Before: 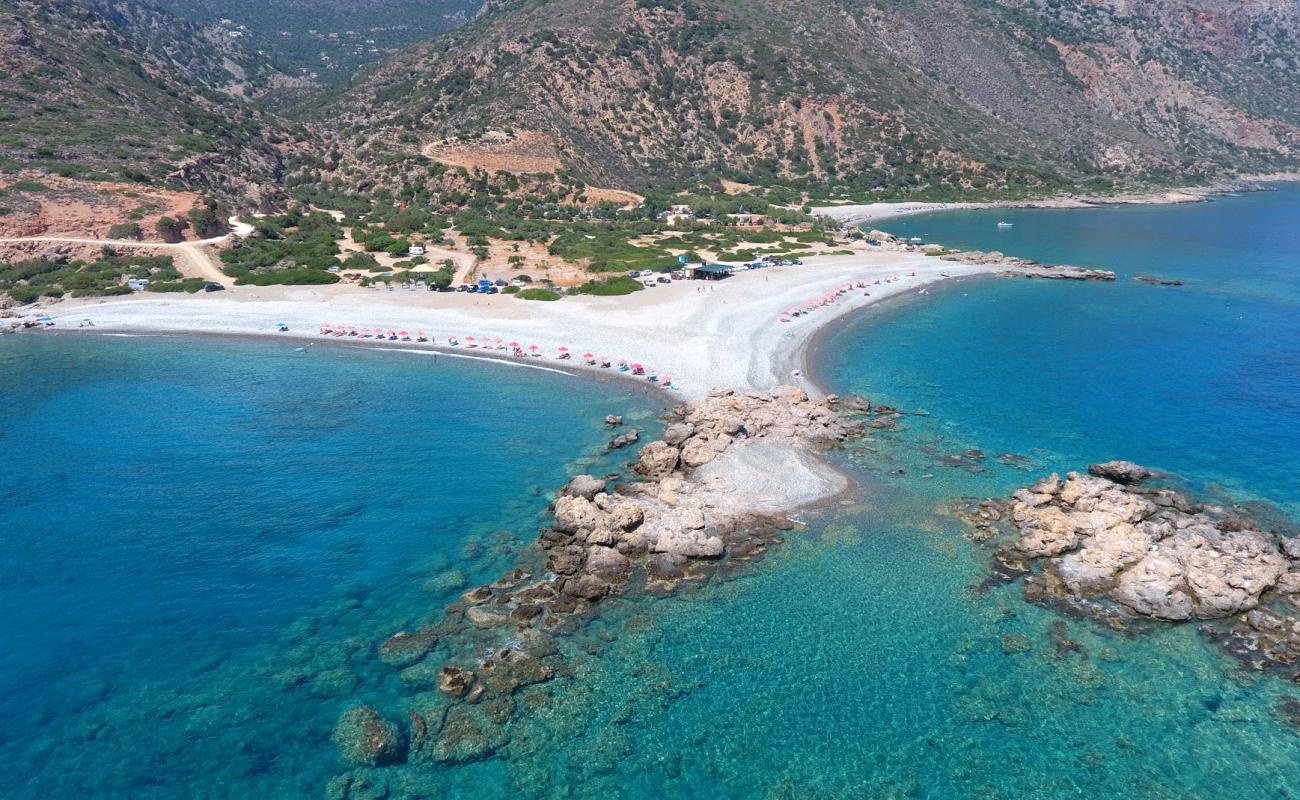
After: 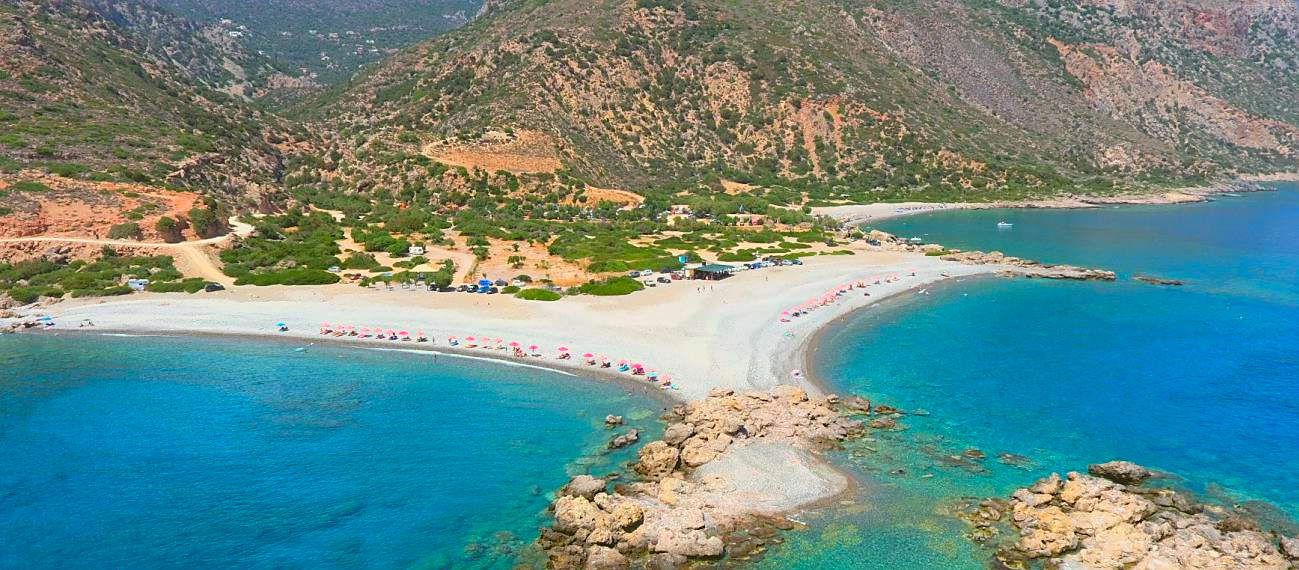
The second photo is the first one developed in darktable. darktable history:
crop: right 0.001%, bottom 28.695%
exposure: black level correction -0.015, exposure -0.517 EV, compensate exposure bias true, compensate highlight preservation false
contrast brightness saturation: contrast 0.196, brightness 0.197, saturation 0.818
color correction: highlights a* -1.24, highlights b* 10.11, shadows a* 0.651, shadows b* 19.64
sharpen: radius 1.907, amount 0.405, threshold 1.62
